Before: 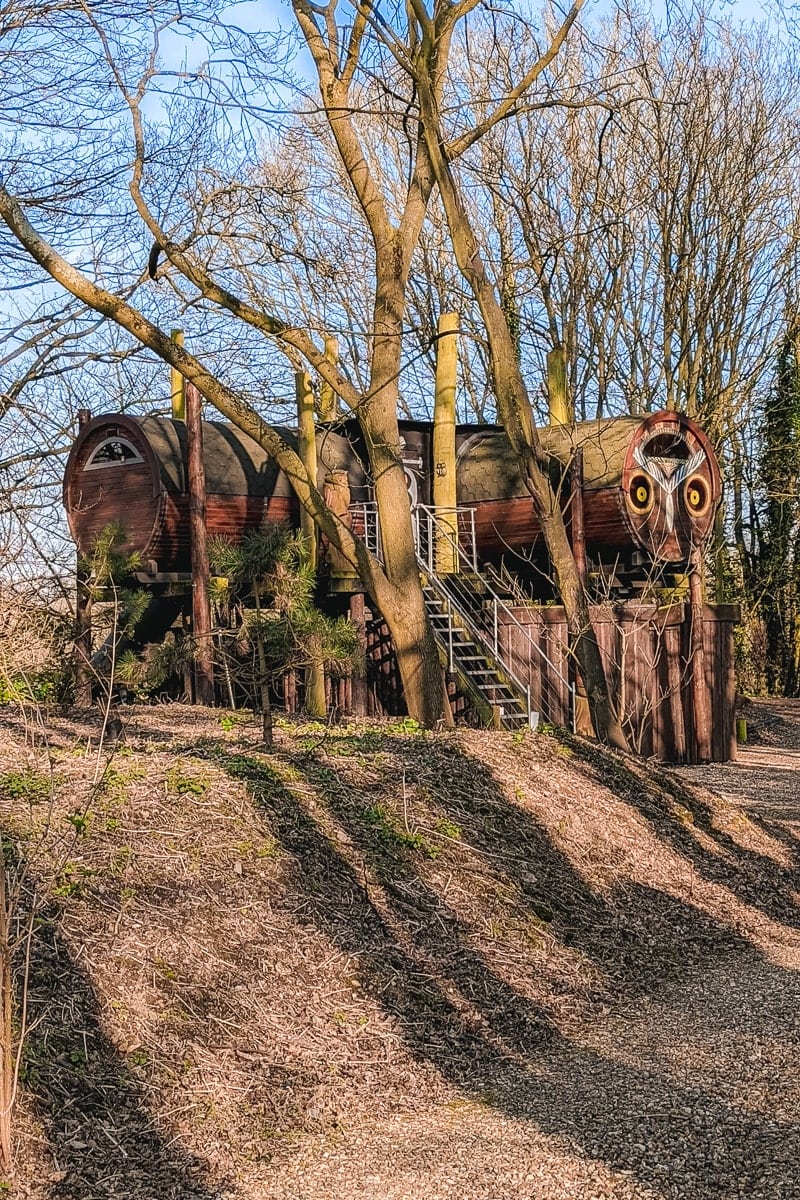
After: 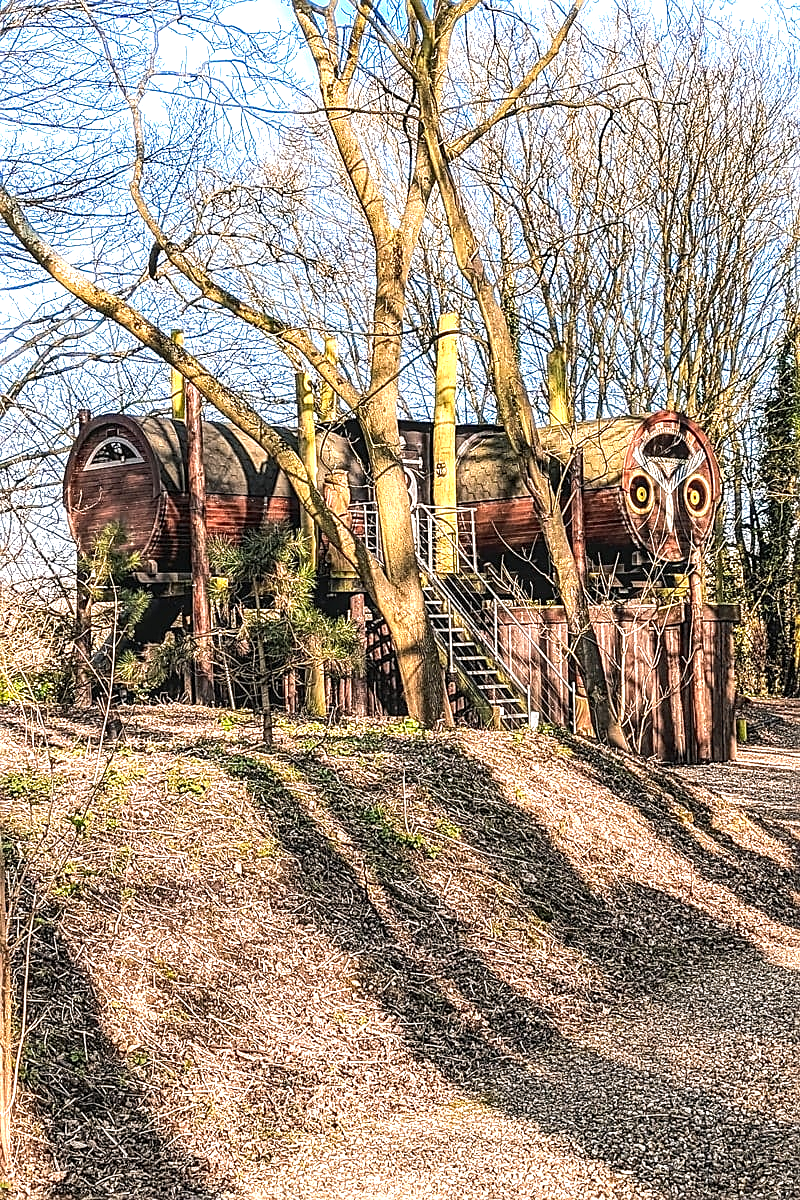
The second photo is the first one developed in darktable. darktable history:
exposure: black level correction 0, exposure 0.694 EV, compensate exposure bias true, compensate highlight preservation false
sharpen: on, module defaults
tone equalizer: -8 EV -0.407 EV, -7 EV -0.385 EV, -6 EV -0.297 EV, -5 EV -0.236 EV, -3 EV 0.242 EV, -2 EV 0.32 EV, -1 EV 0.386 EV, +0 EV 0.428 EV, edges refinement/feathering 500, mask exposure compensation -1.57 EV, preserve details no
local contrast: detail 142%
